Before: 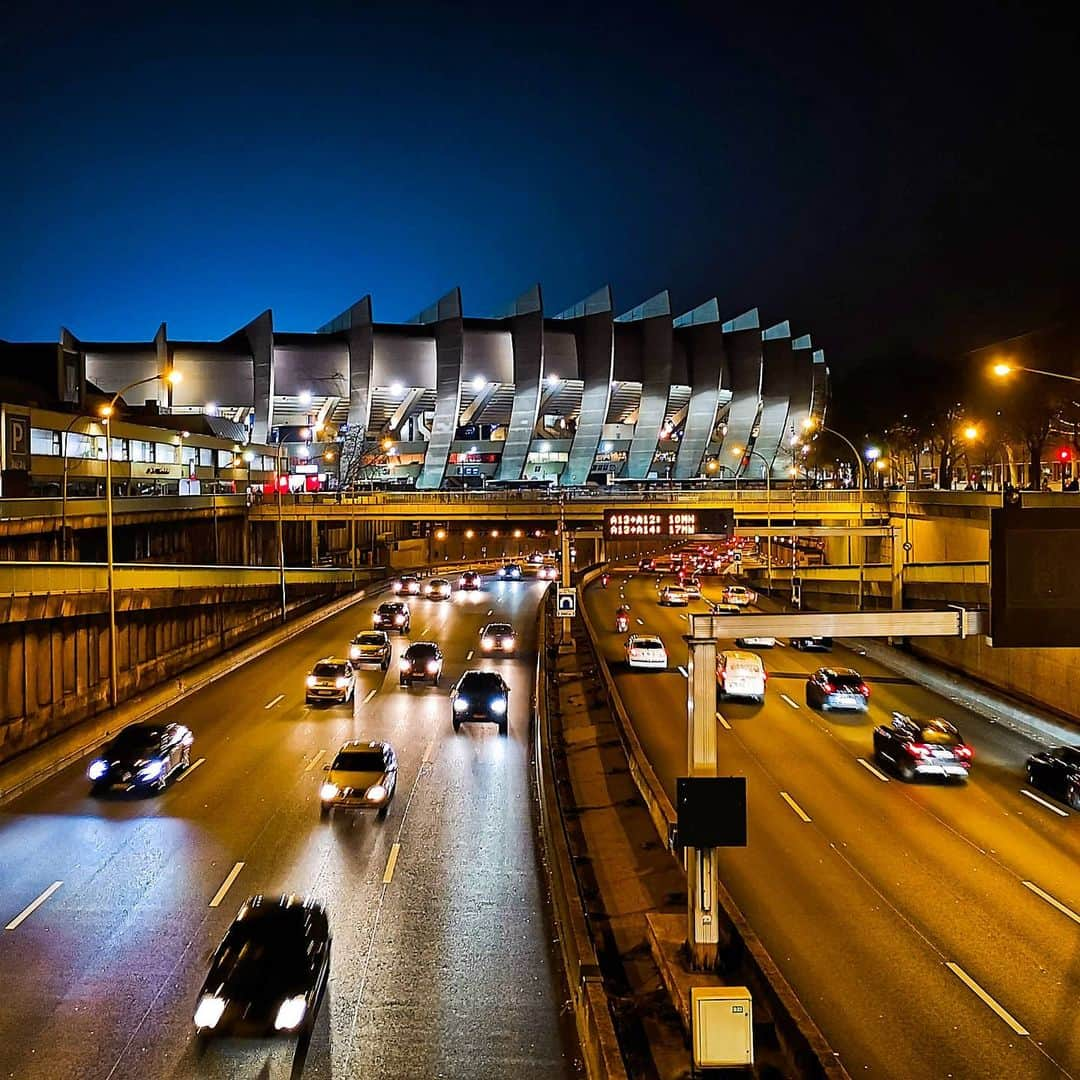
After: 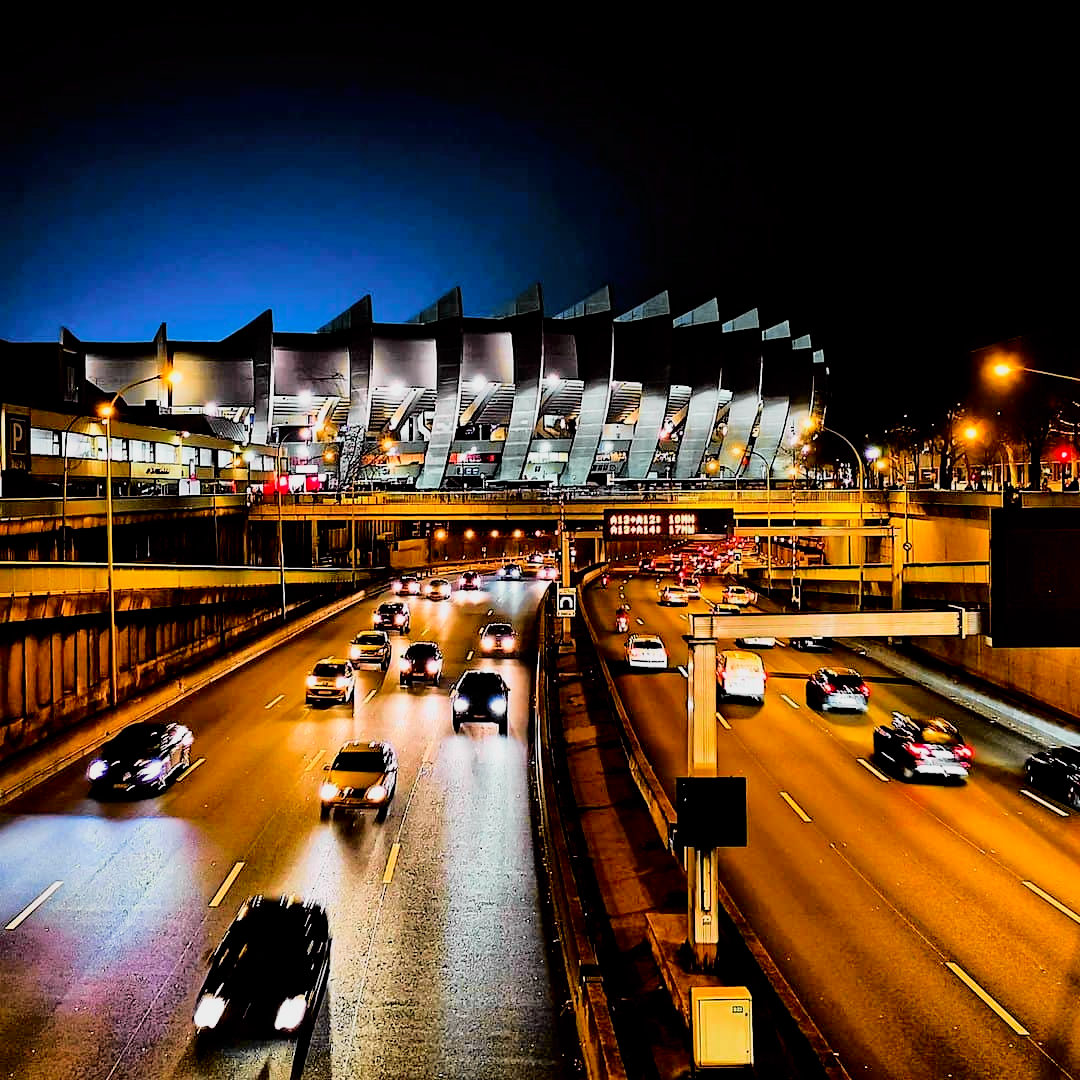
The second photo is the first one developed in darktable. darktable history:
filmic rgb: black relative exposure -5 EV, hardness 2.88, contrast 1.2
tone curve: curves: ch0 [(0, 0) (0.062, 0.023) (0.168, 0.142) (0.359, 0.44) (0.469, 0.544) (0.634, 0.722) (0.839, 0.909) (0.998, 0.978)]; ch1 [(0, 0) (0.437, 0.453) (0.472, 0.47) (0.502, 0.504) (0.527, 0.546) (0.568, 0.619) (0.608, 0.665) (0.669, 0.748) (0.859, 0.899) (1, 1)]; ch2 [(0, 0) (0.33, 0.301) (0.421, 0.443) (0.473, 0.498) (0.509, 0.5) (0.535, 0.564) (0.575, 0.625) (0.608, 0.676) (1, 1)], color space Lab, independent channels, preserve colors none
